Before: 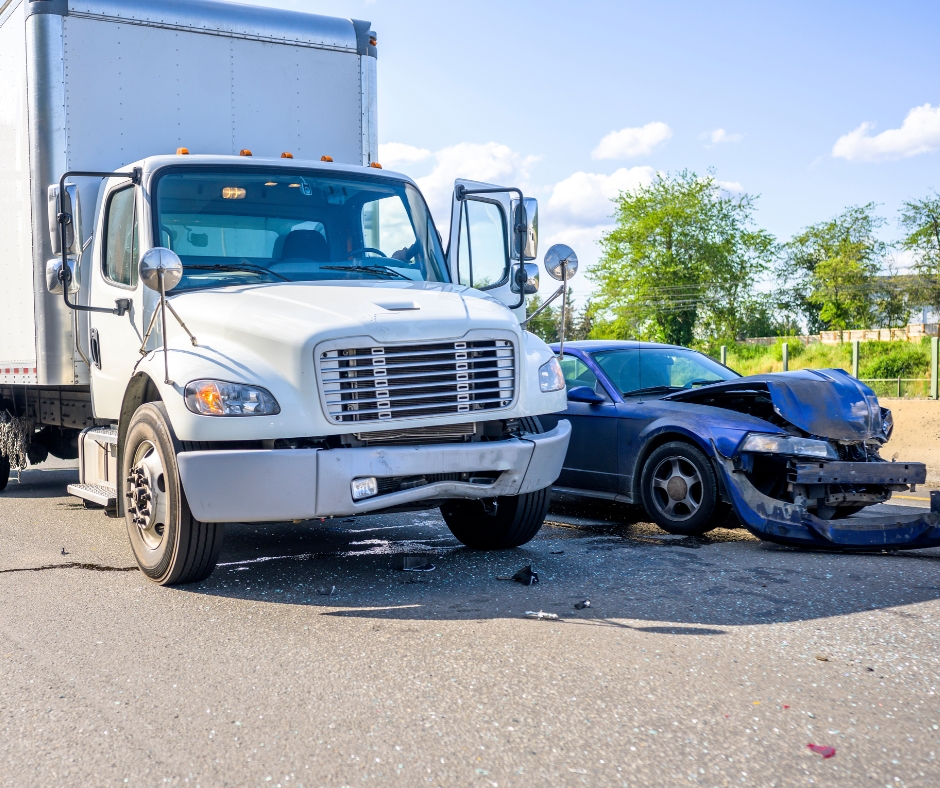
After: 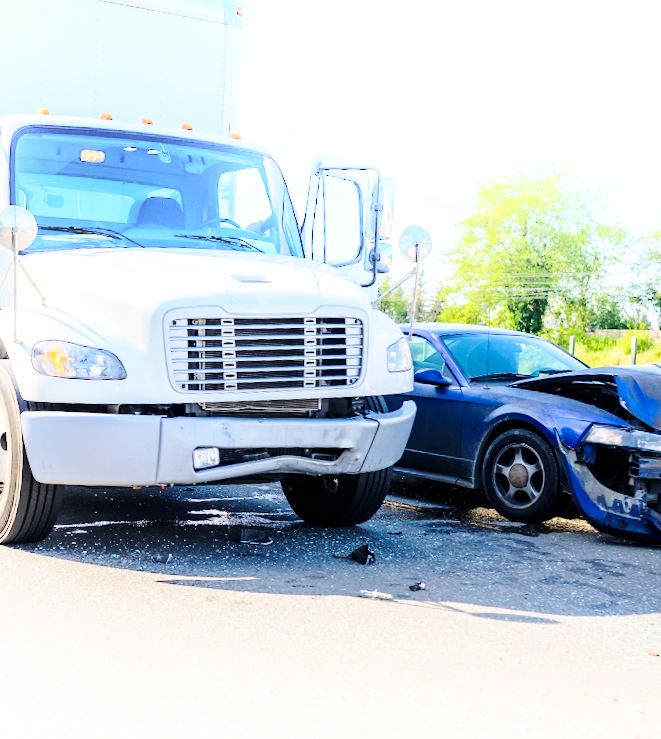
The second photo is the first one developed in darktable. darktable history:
crop and rotate: angle -3.2°, left 14.172%, top 0.038%, right 10.925%, bottom 0.041%
base curve: curves: ch0 [(0, 0) (0.028, 0.03) (0.121, 0.232) (0.46, 0.748) (0.859, 0.968) (1, 1)], preserve colors none
shadows and highlights: shadows -21.24, highlights 98.75, soften with gaussian
